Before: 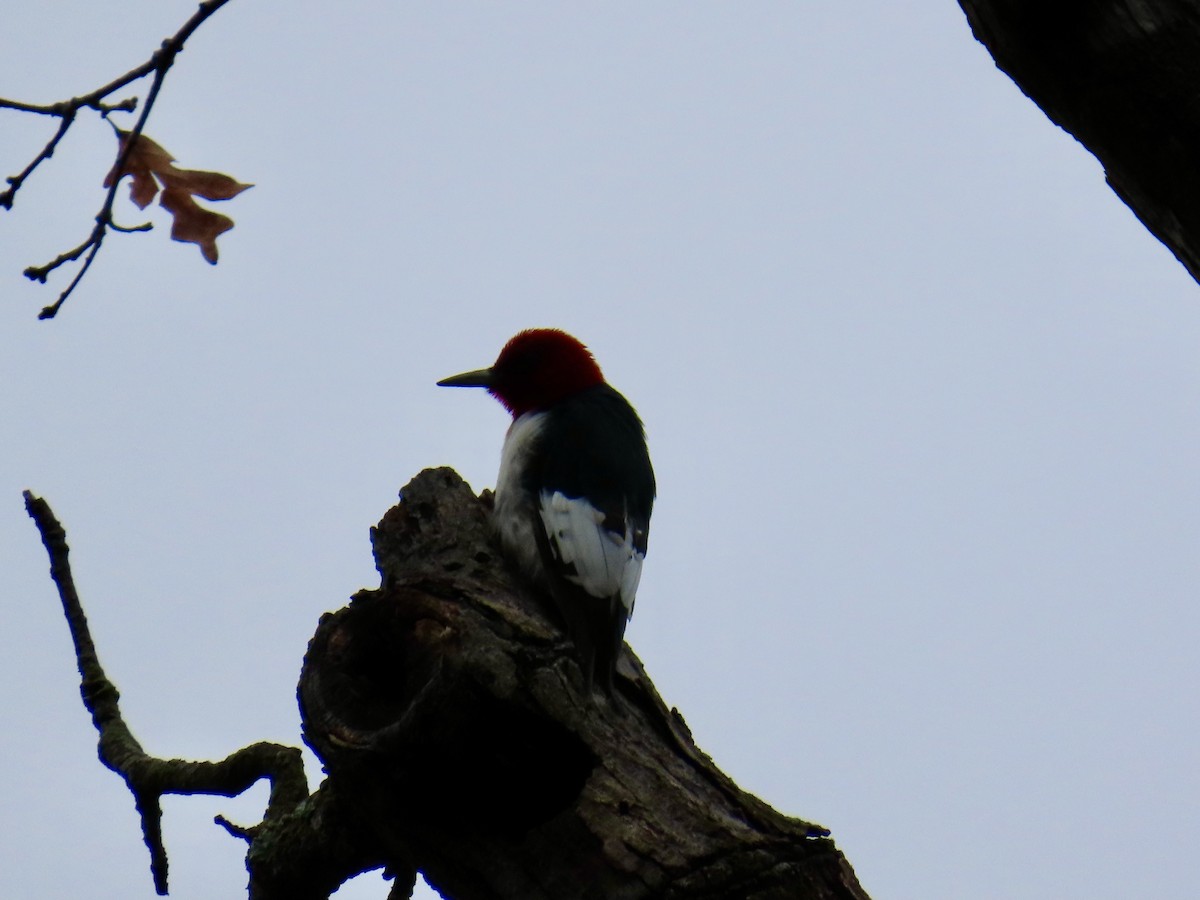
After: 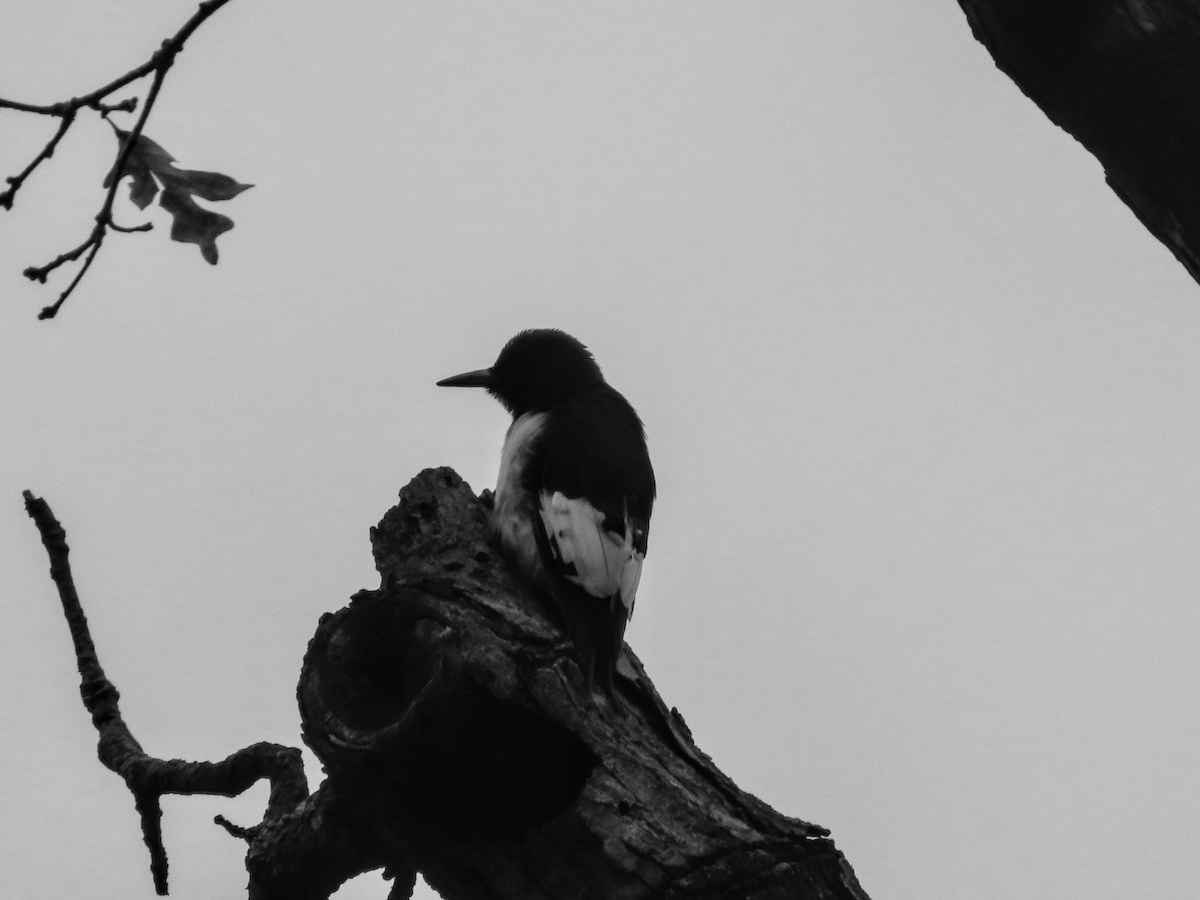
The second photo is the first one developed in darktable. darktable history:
local contrast: detail 130%
white balance: red 1.004, blue 1.024
monochrome: on, module defaults
